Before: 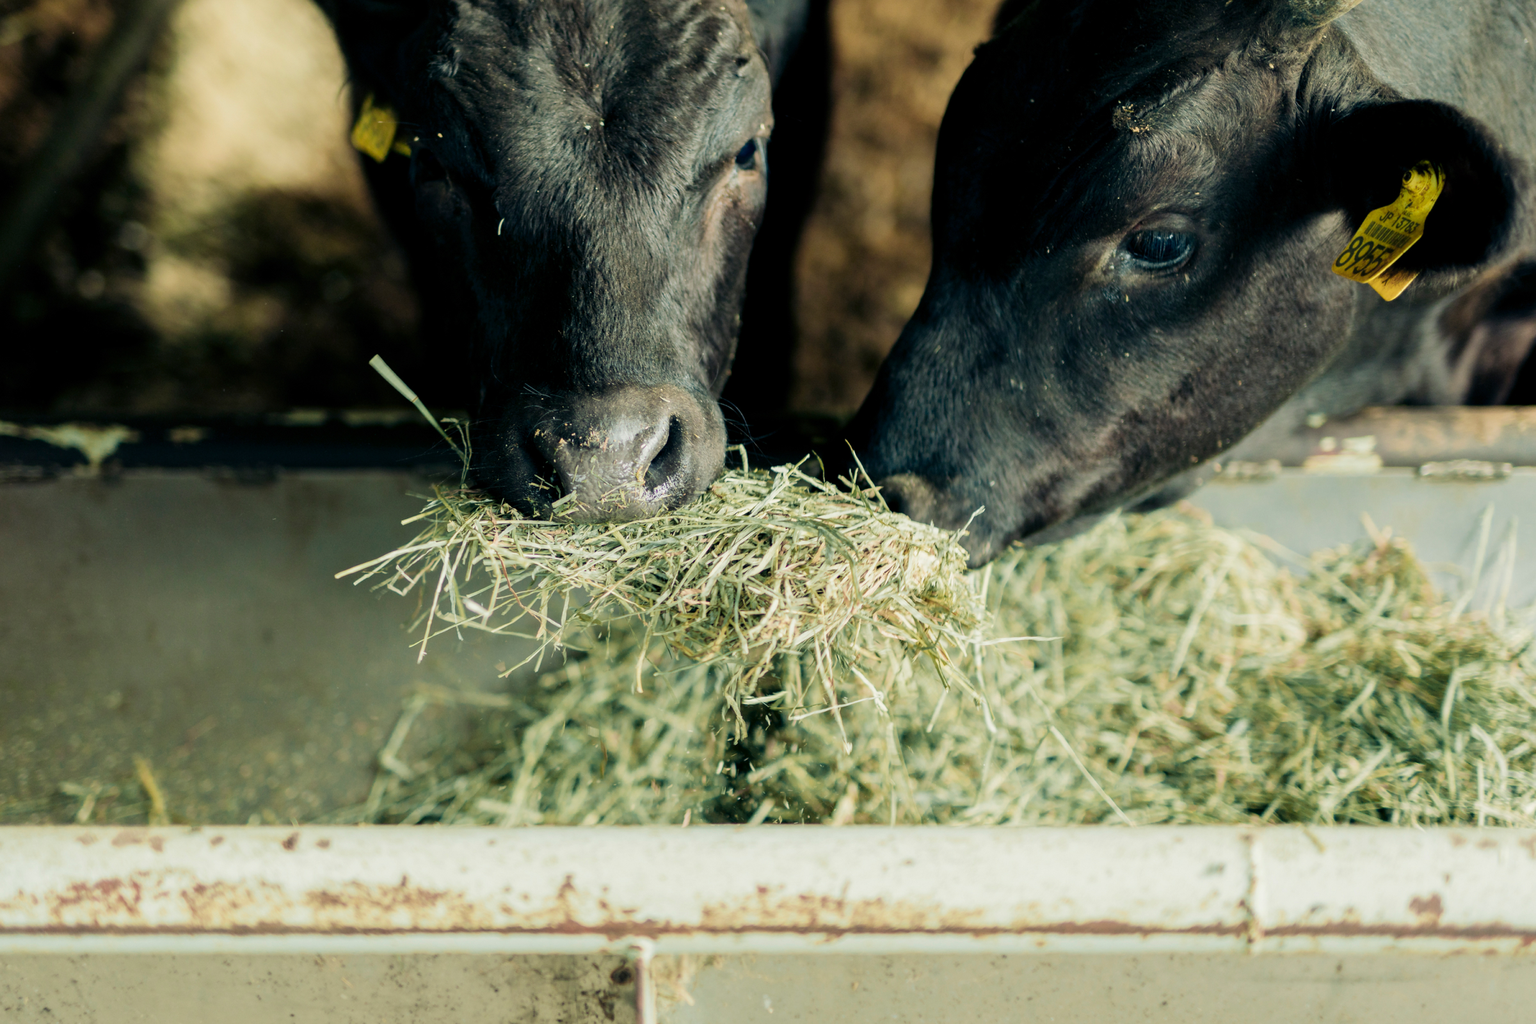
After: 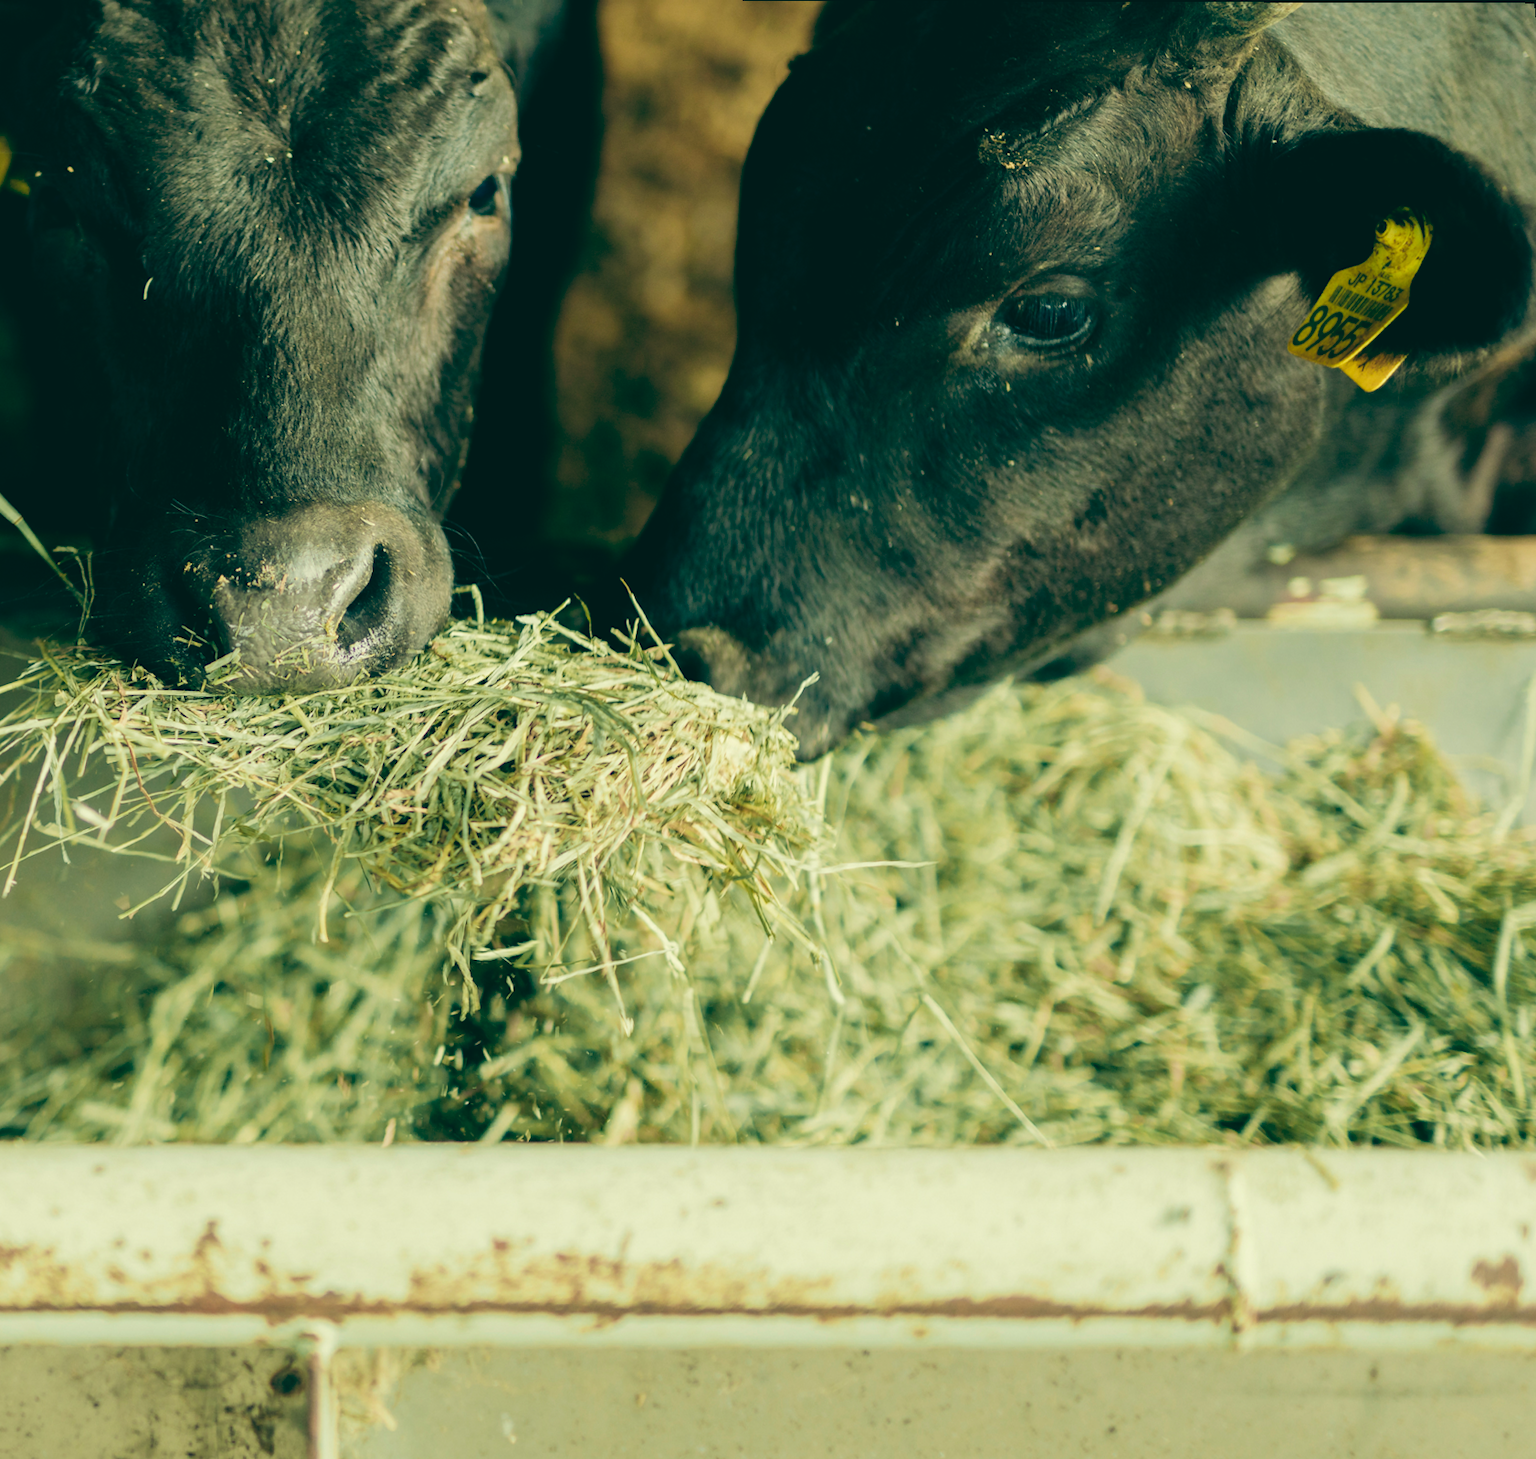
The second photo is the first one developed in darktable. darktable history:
rotate and perspective: rotation 0.215°, lens shift (vertical) -0.139, crop left 0.069, crop right 0.939, crop top 0.002, crop bottom 0.996
exposure: exposure 0.2 EV, compensate highlight preservation false
crop and rotate: left 24.6%
color balance: lift [1.005, 0.99, 1.007, 1.01], gamma [1, 1.034, 1.032, 0.966], gain [0.873, 1.055, 1.067, 0.933]
color correction: highlights a* -0.95, highlights b* 4.5, shadows a* 3.55
